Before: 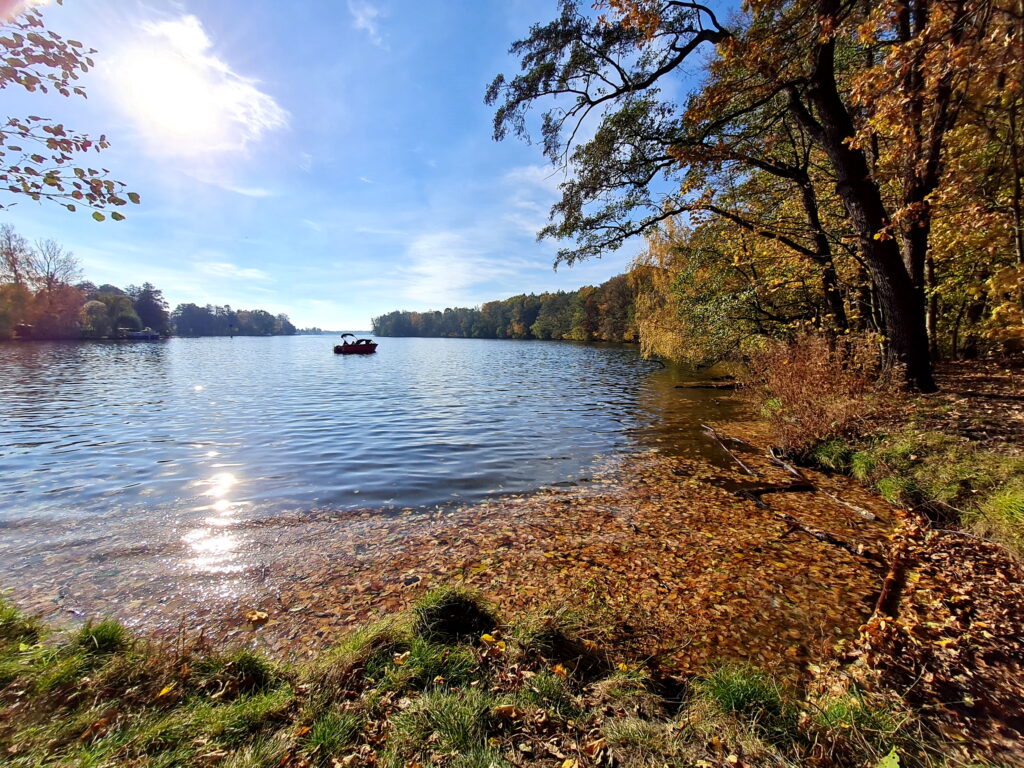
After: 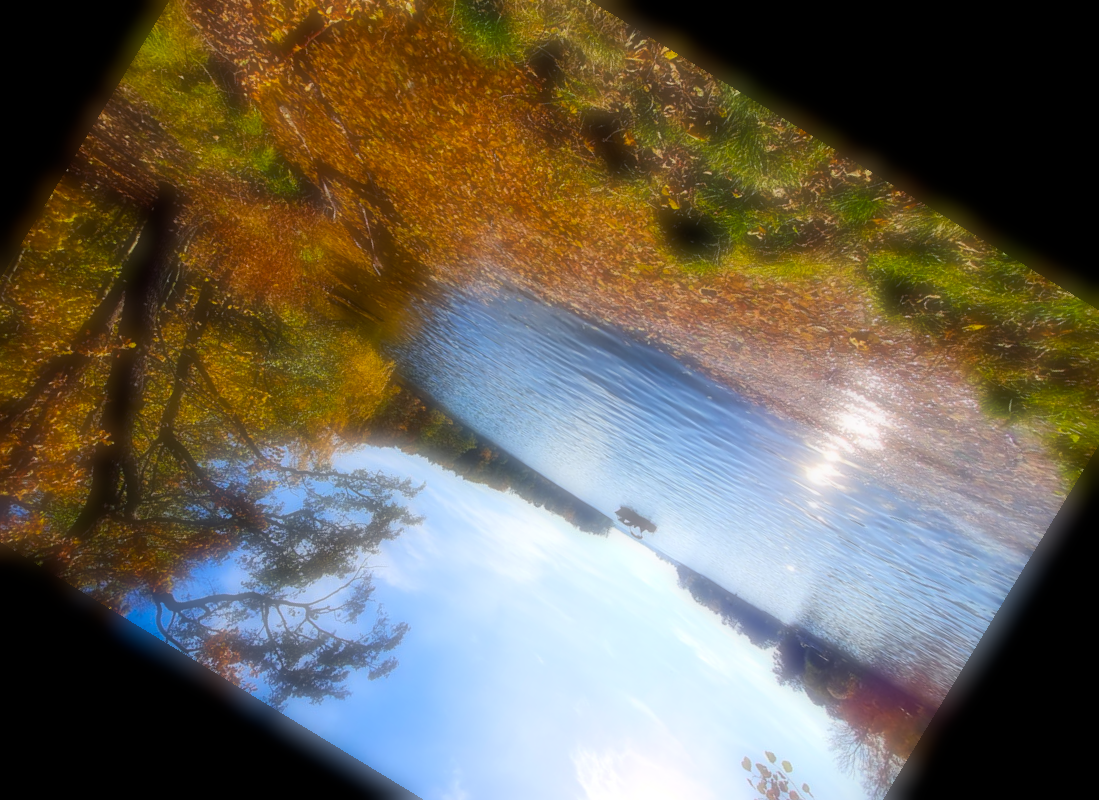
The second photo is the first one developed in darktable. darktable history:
shadows and highlights: shadows -24.28, highlights 49.77, soften with gaussian
color balance rgb: linear chroma grading › global chroma 15%, perceptual saturation grading › global saturation 30%
crop and rotate: angle 148.68°, left 9.111%, top 15.603%, right 4.588%, bottom 17.041%
soften: on, module defaults
vignetting: saturation 0, unbound false
